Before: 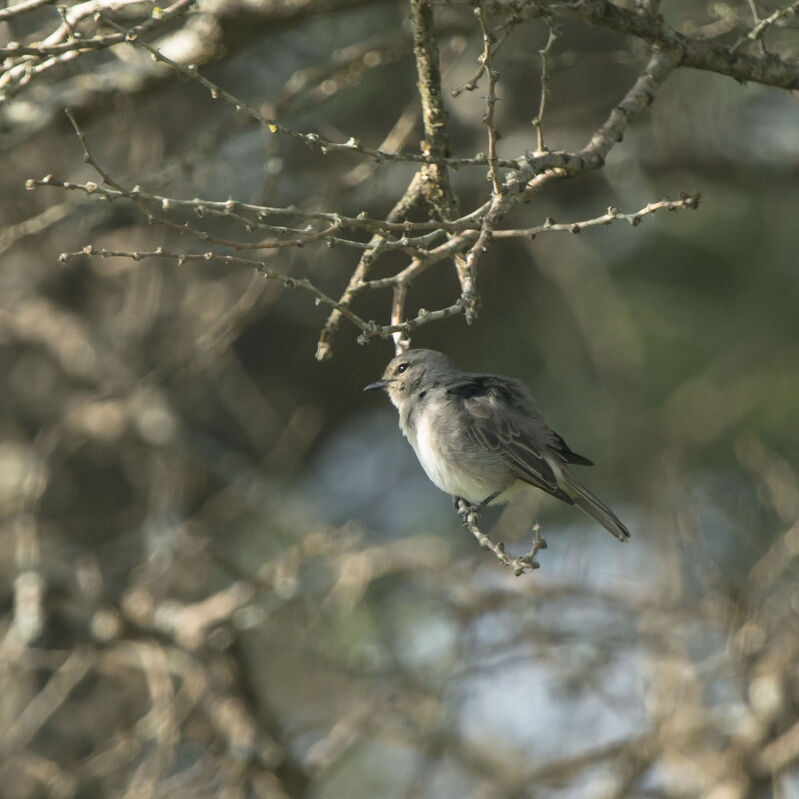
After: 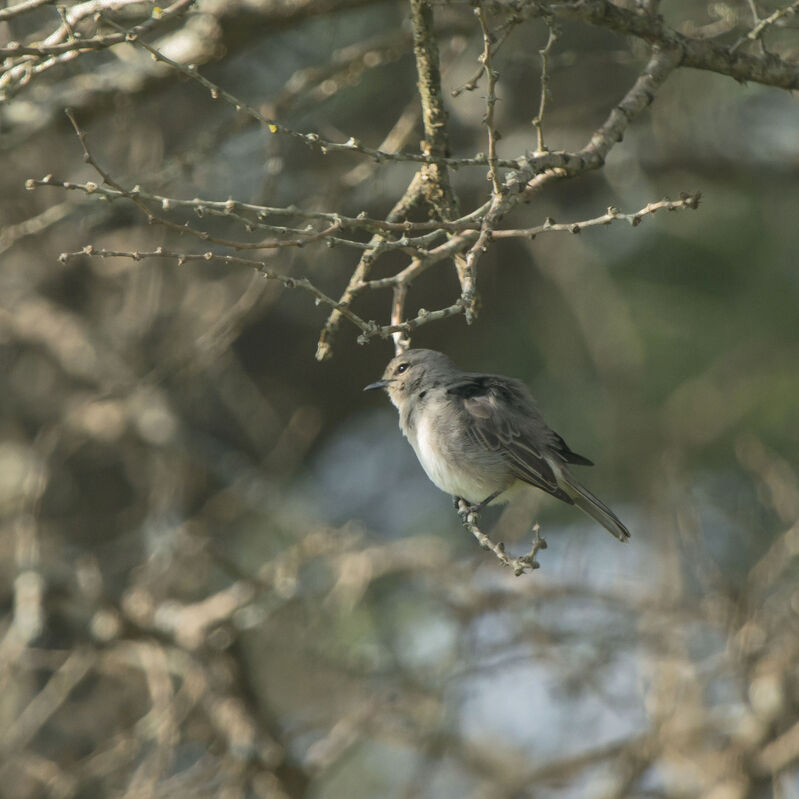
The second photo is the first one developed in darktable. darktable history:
shadows and highlights: shadows 39.95, highlights -59.81
